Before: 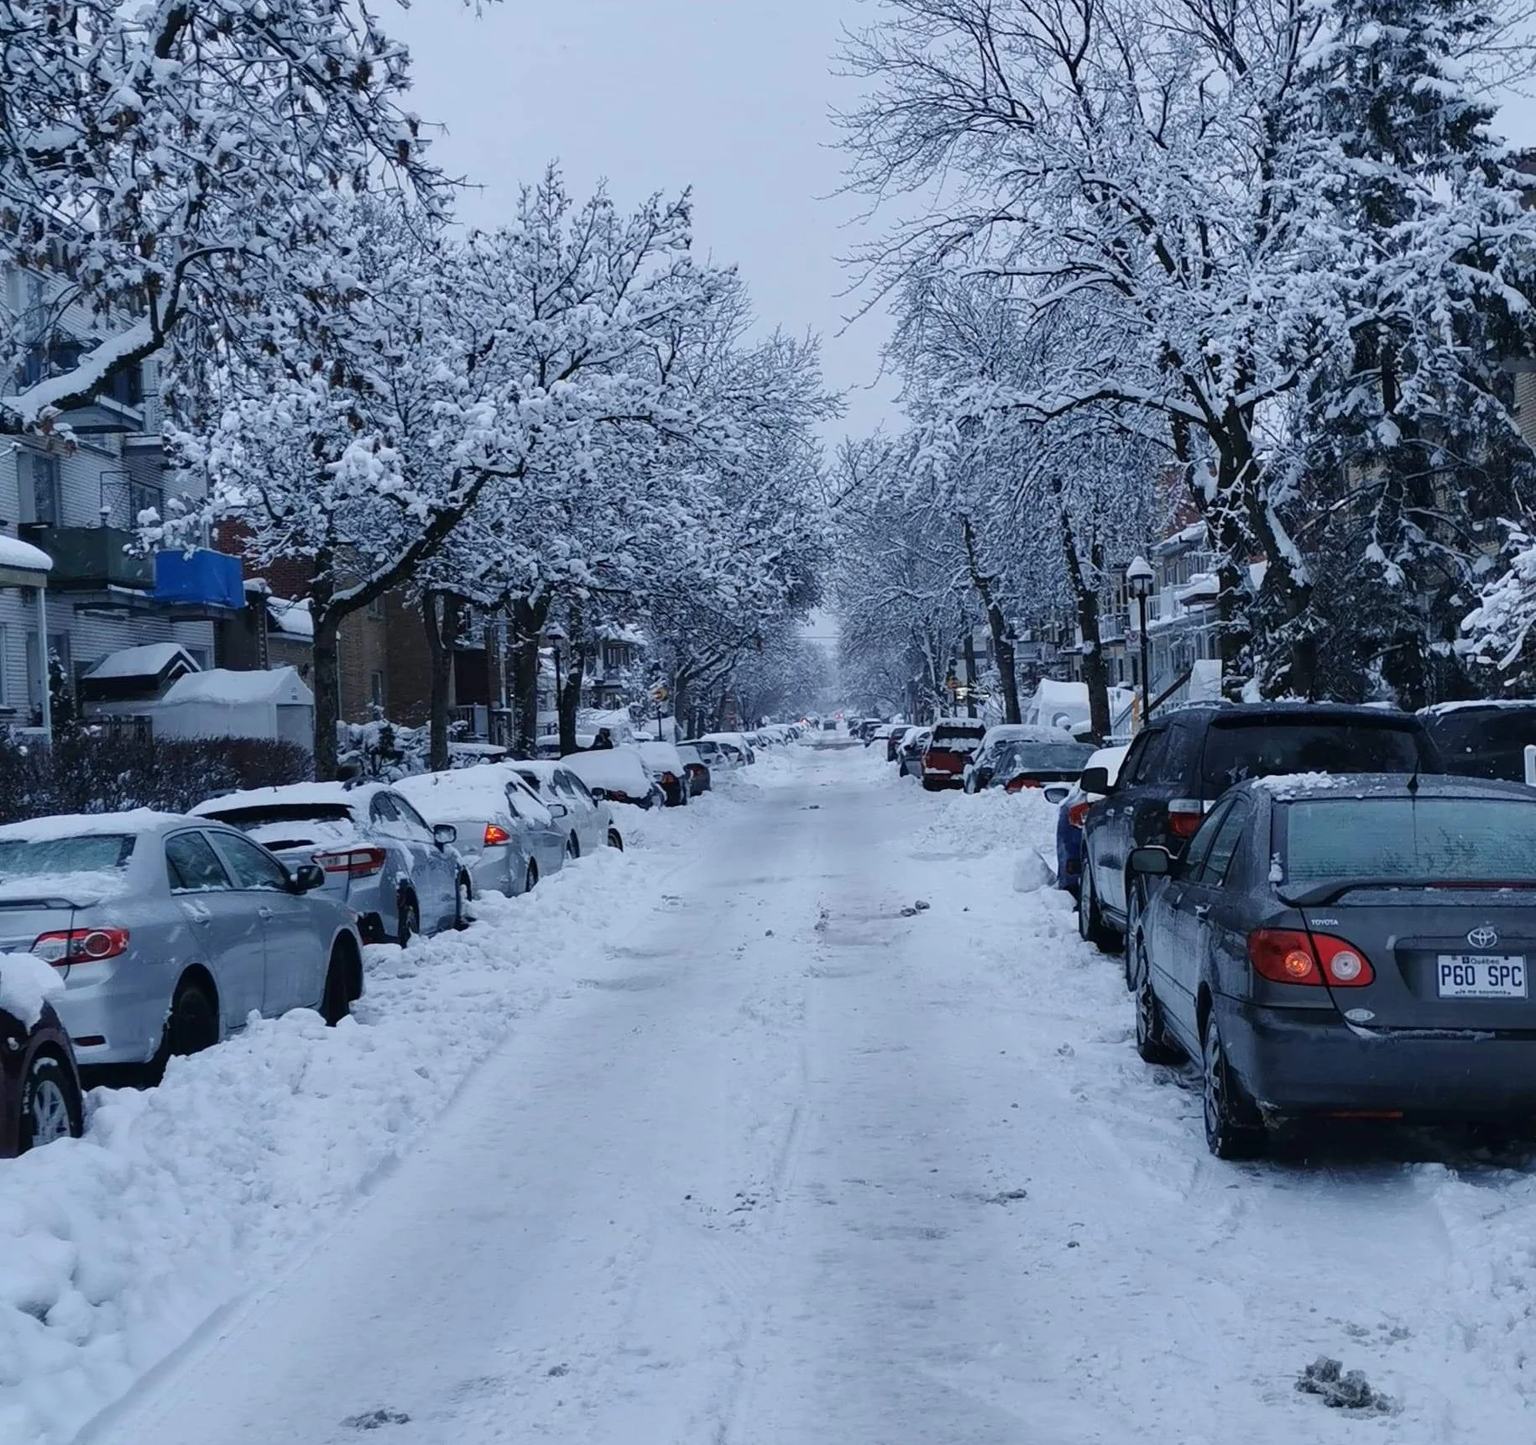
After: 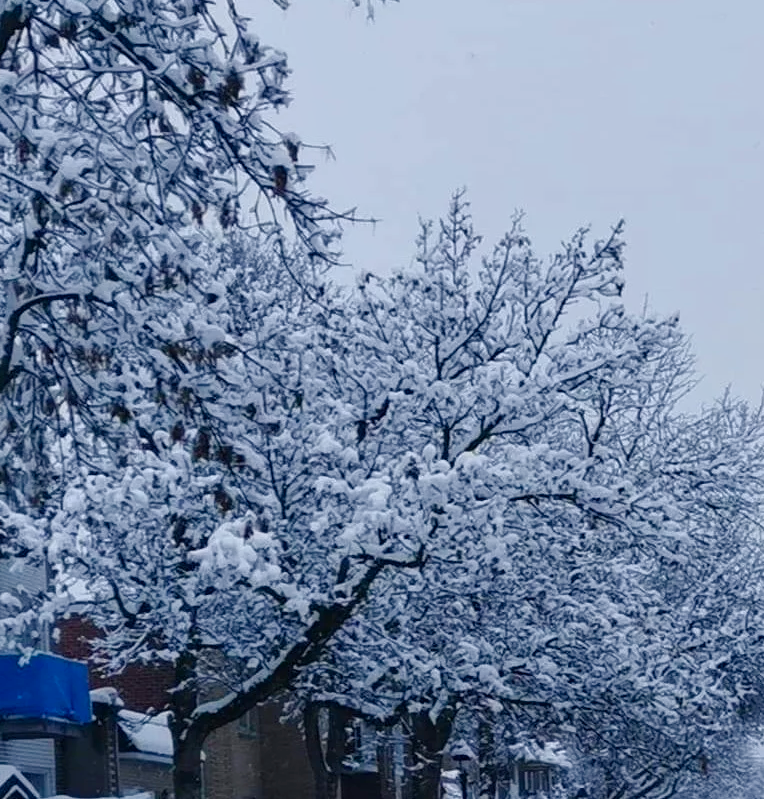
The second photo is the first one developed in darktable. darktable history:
tone equalizer: on, module defaults
color balance rgb: perceptual saturation grading › global saturation 20%, perceptual saturation grading › highlights -49.437%, perceptual saturation grading › shadows 24.18%
crop and rotate: left 10.962%, top 0.064%, right 47.283%, bottom 53.479%
